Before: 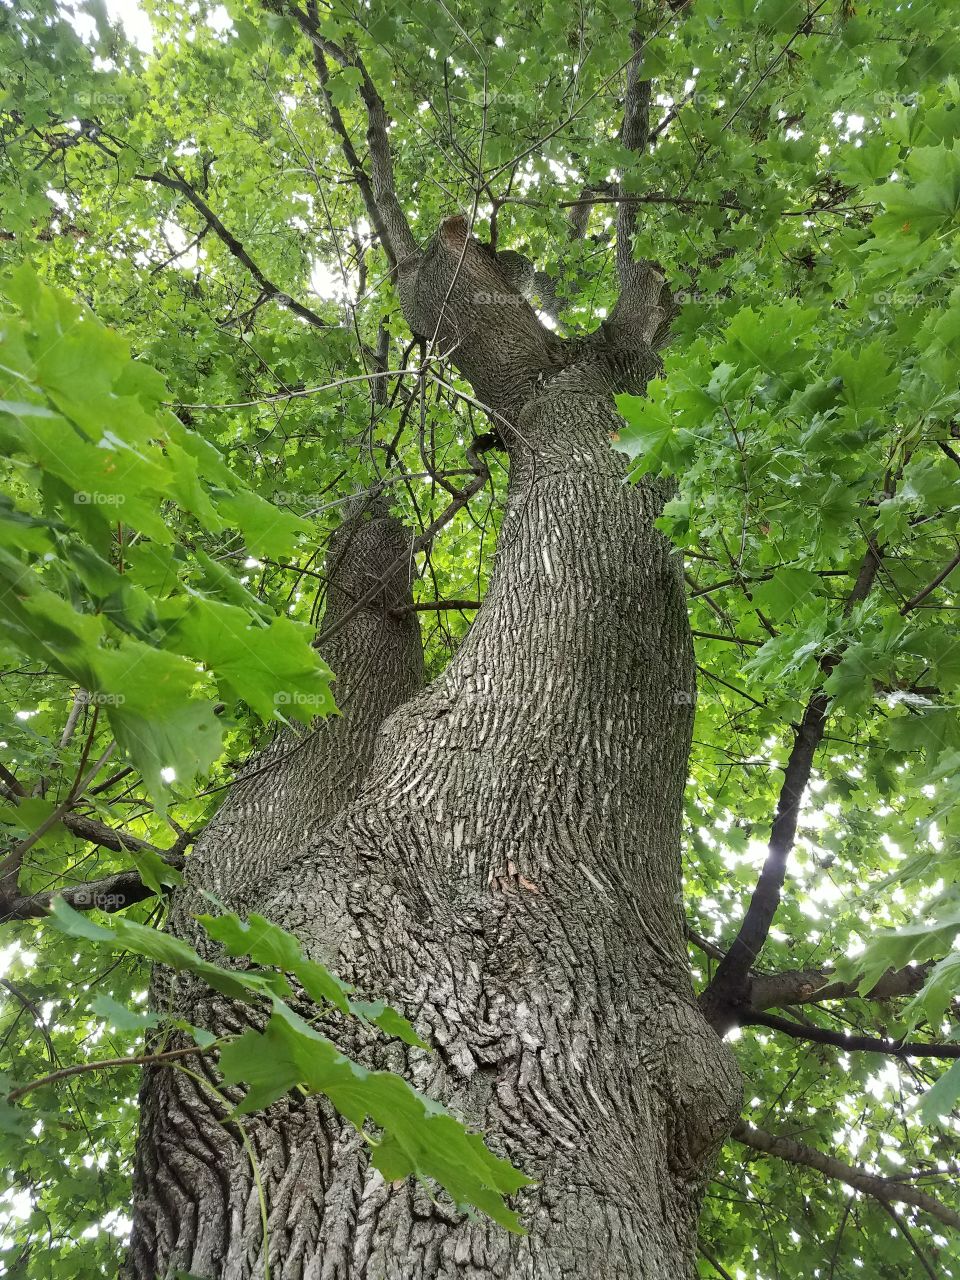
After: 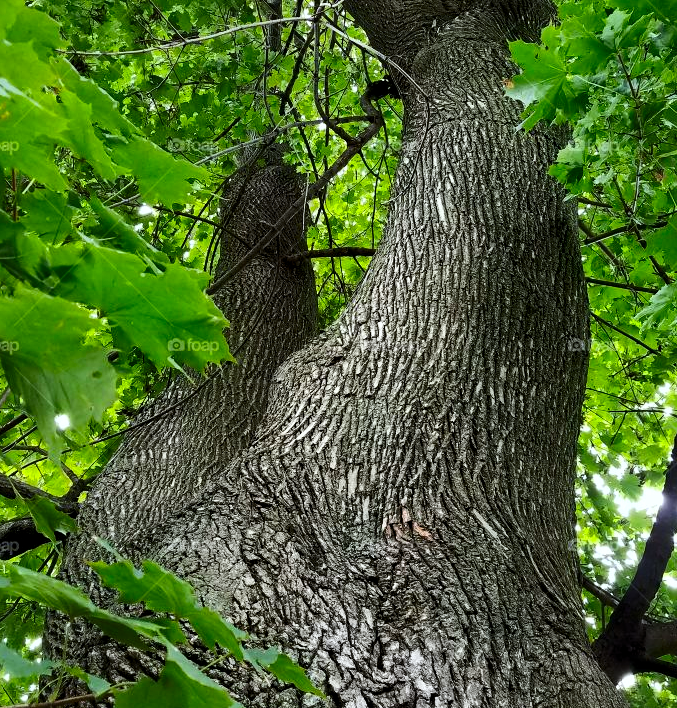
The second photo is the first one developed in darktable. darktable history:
levels: levels [0.026, 0.507, 0.987]
color balance rgb: perceptual saturation grading › global saturation 10%, global vibrance 10%
color calibration: x 0.355, y 0.367, temperature 4700.38 K
contrast brightness saturation: contrast 0.21, brightness -0.11, saturation 0.21
crop: left 11.123%, top 27.61%, right 18.3%, bottom 17.034%
rotate and perspective: crop left 0, crop top 0
